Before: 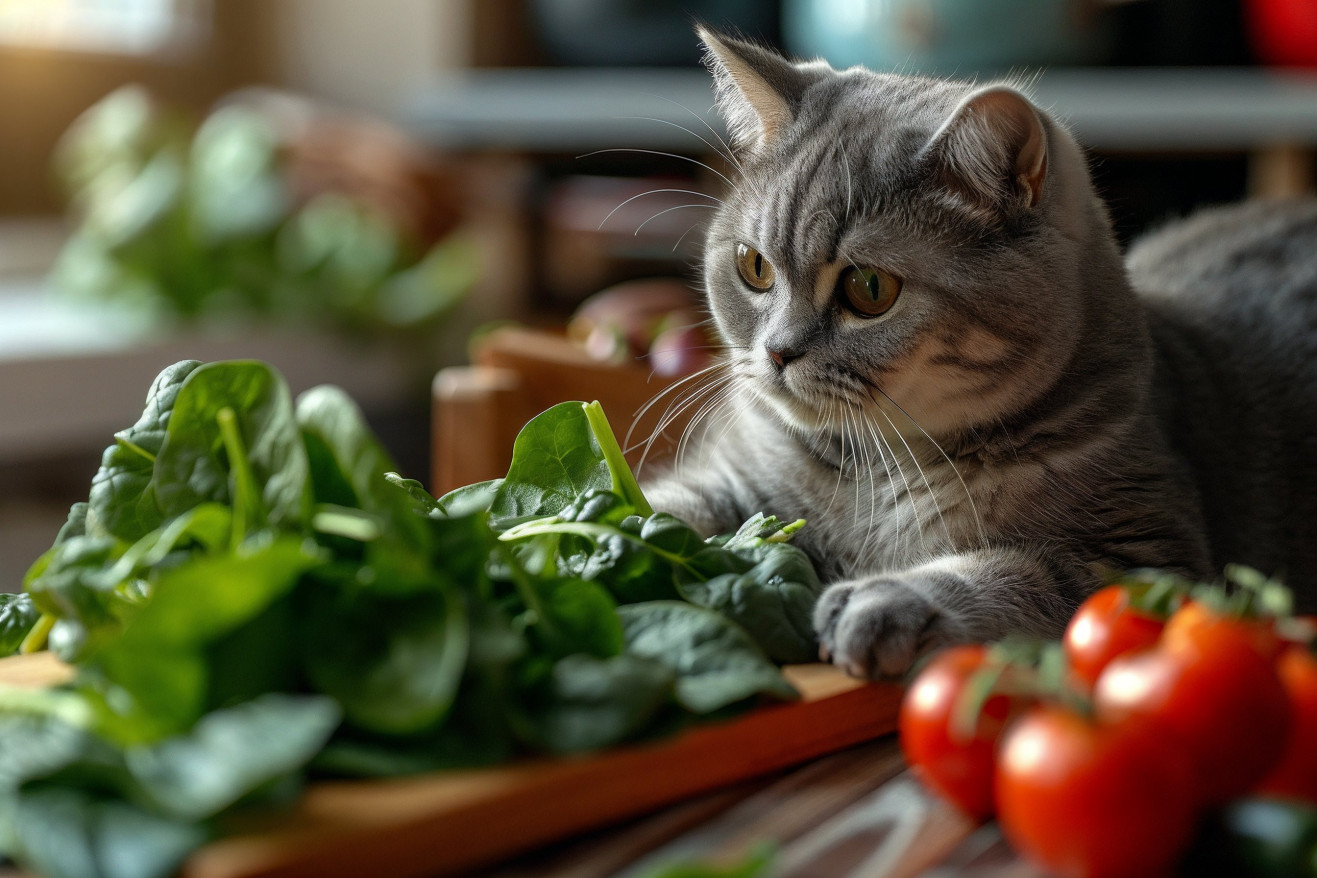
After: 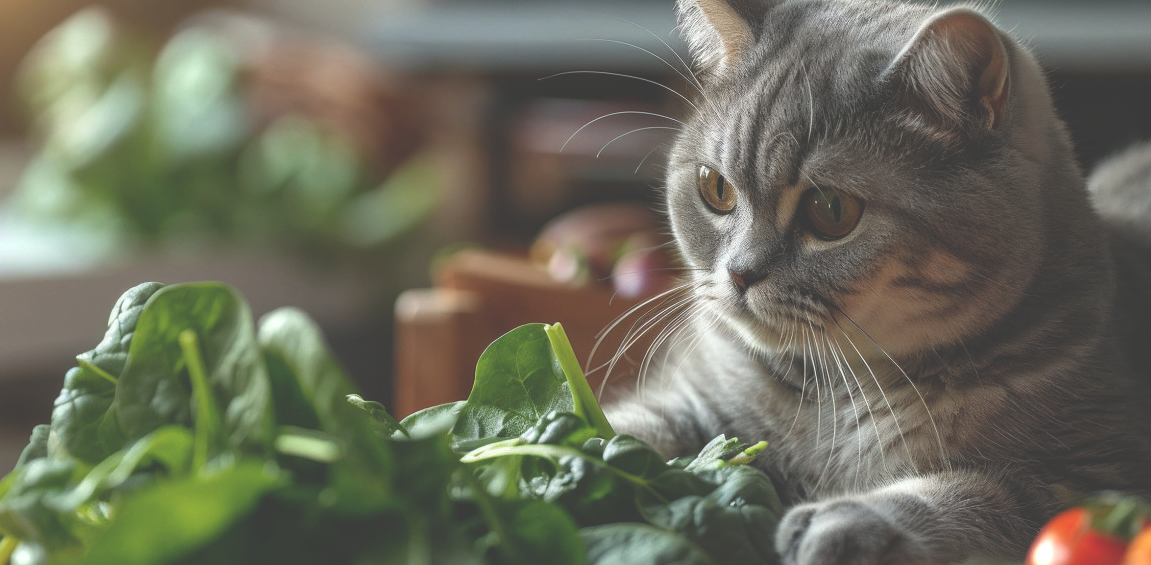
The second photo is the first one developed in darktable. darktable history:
crop: left 2.892%, top 8.918%, right 9.676%, bottom 26.627%
exposure: black level correction -0.042, exposure 0.061 EV, compensate highlight preservation false
